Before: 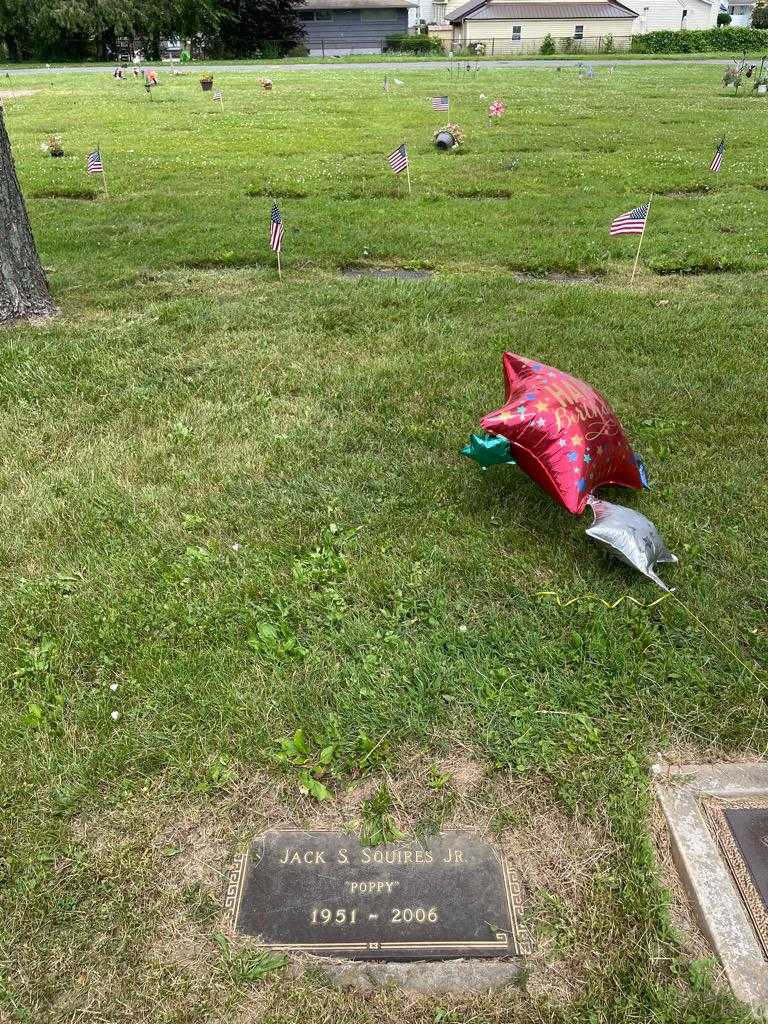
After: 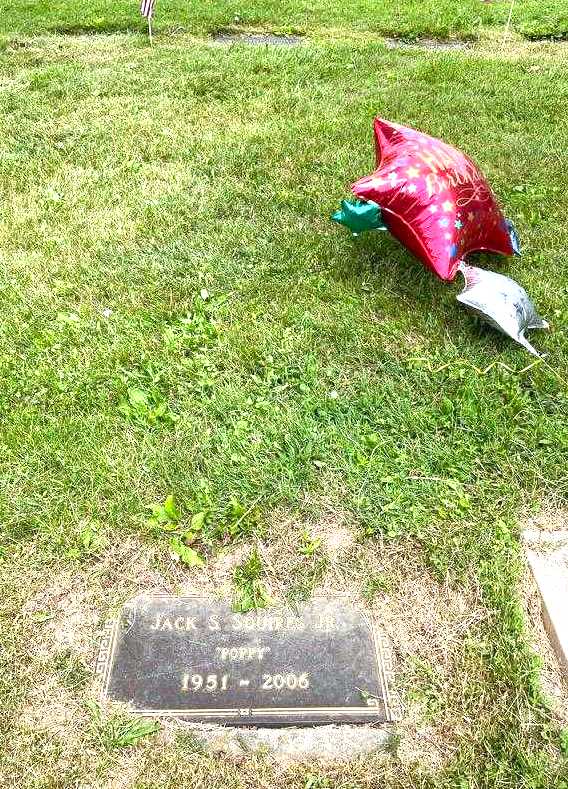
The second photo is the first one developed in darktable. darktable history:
crop: left 16.871%, top 22.857%, right 9.116%
levels: levels [0, 0.352, 0.703]
white balance: red 0.982, blue 1.018
